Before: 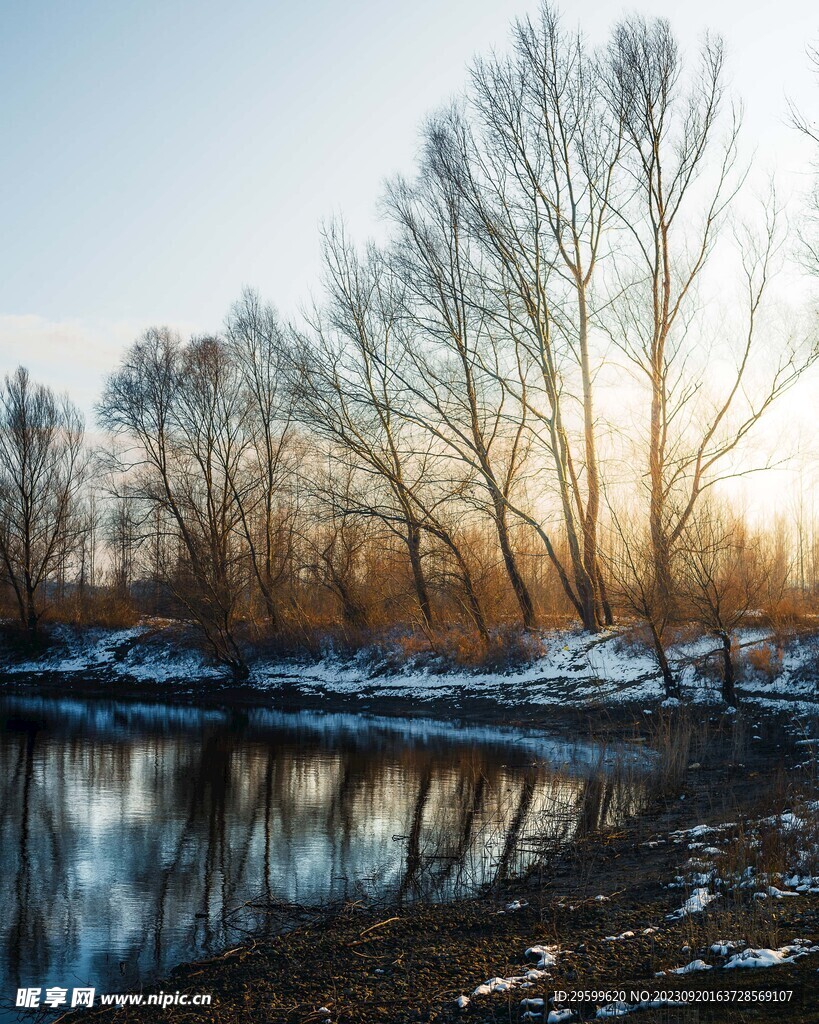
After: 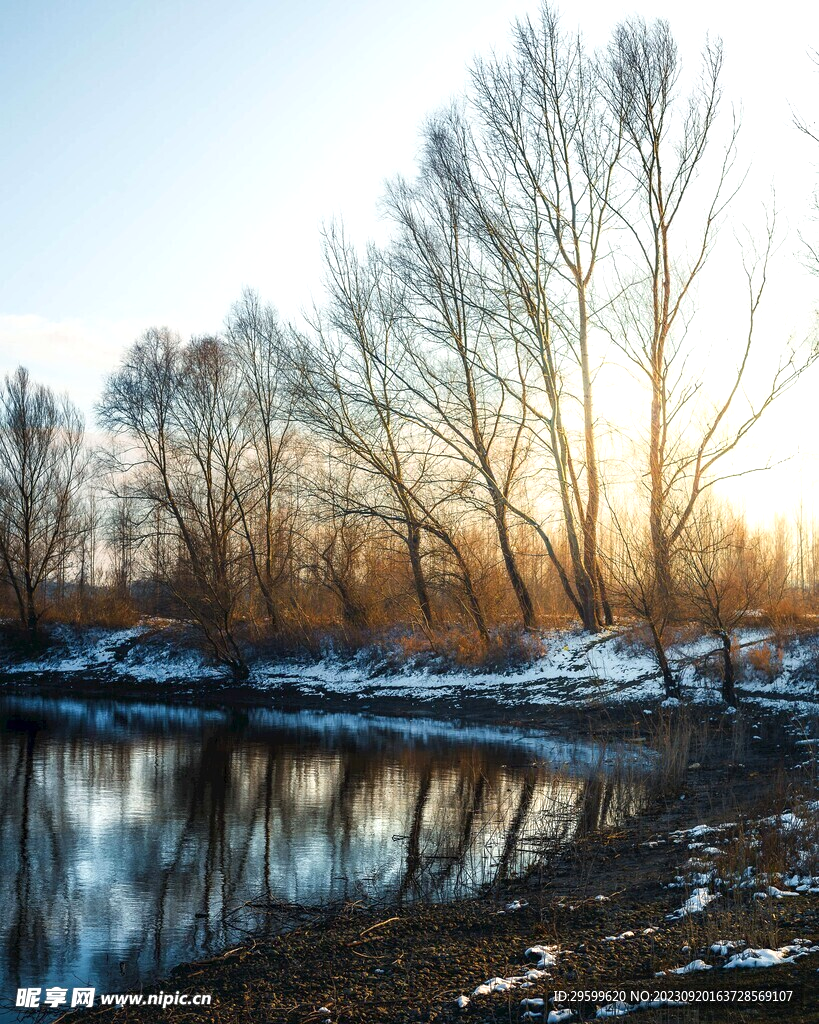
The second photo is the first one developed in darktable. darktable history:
exposure: exposure 0.359 EV, compensate highlight preservation false
